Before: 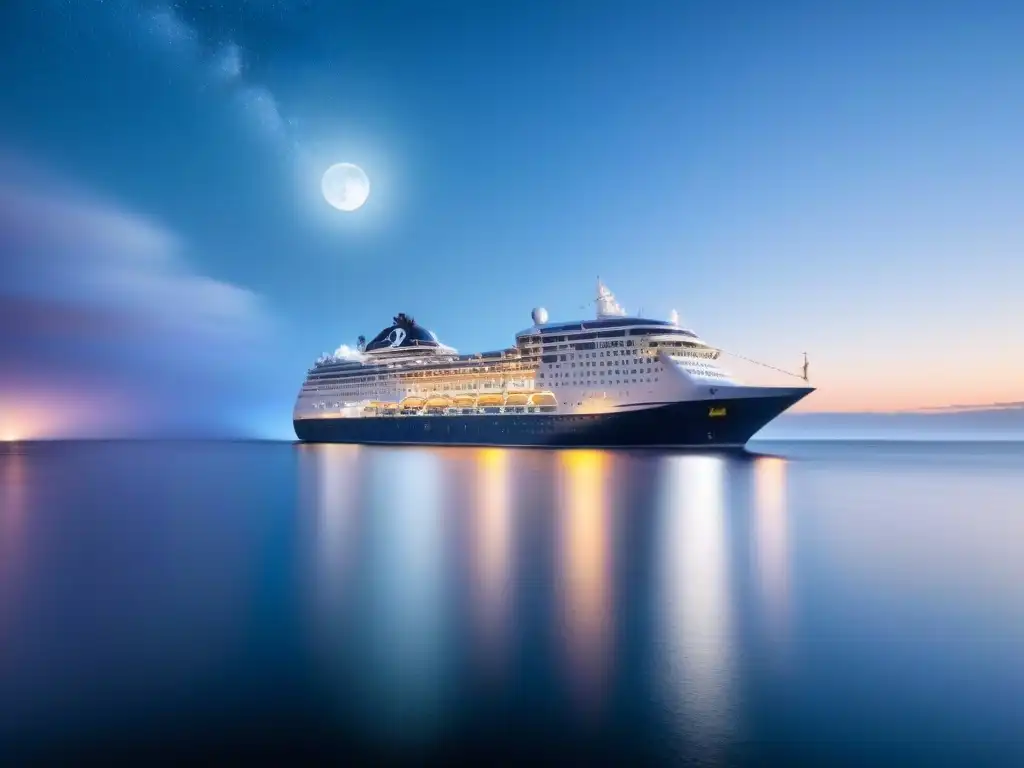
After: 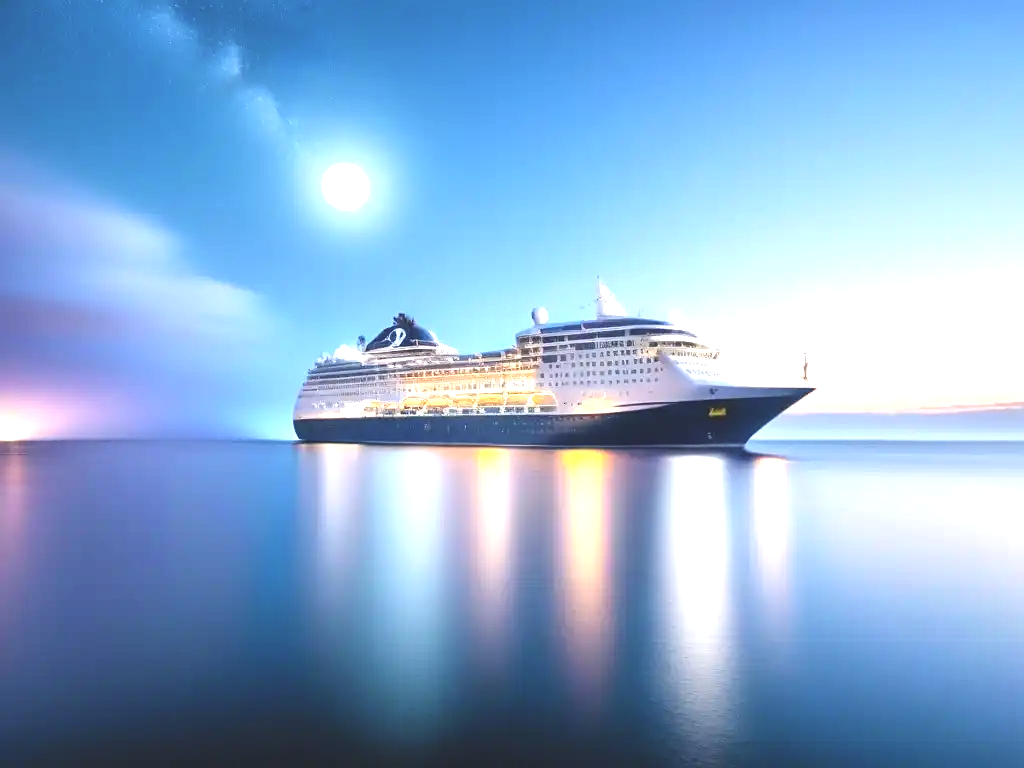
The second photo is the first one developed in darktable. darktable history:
color balance: lift [1.01, 1, 1, 1], gamma [1.097, 1, 1, 1], gain [0.85, 1, 1, 1]
sharpen: amount 0.2
exposure: black level correction 0, exposure 1.173 EV, compensate exposure bias true, compensate highlight preservation false
